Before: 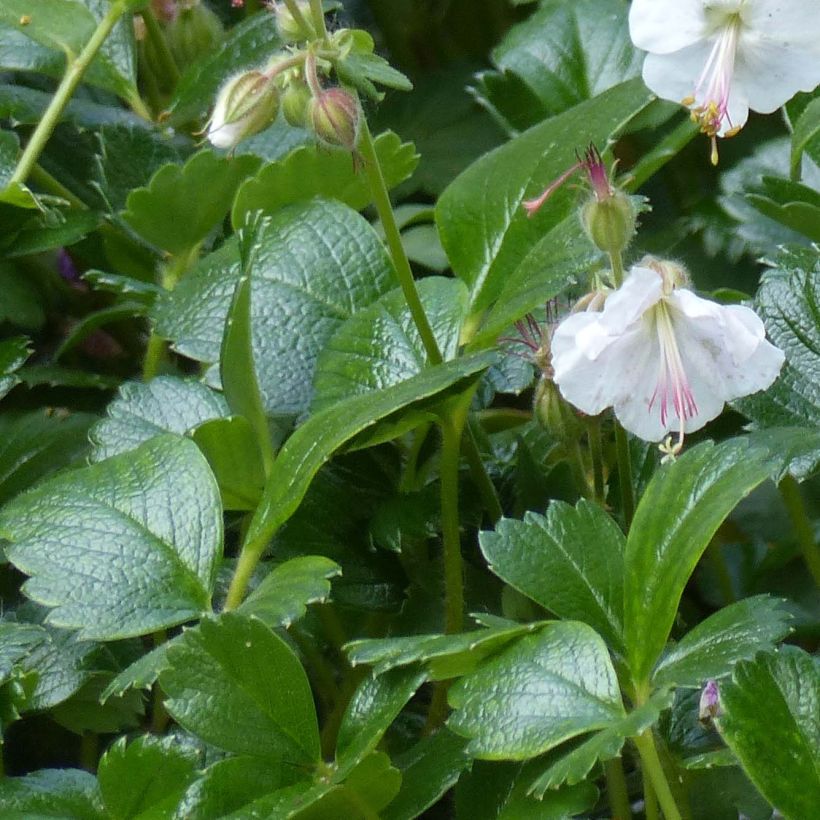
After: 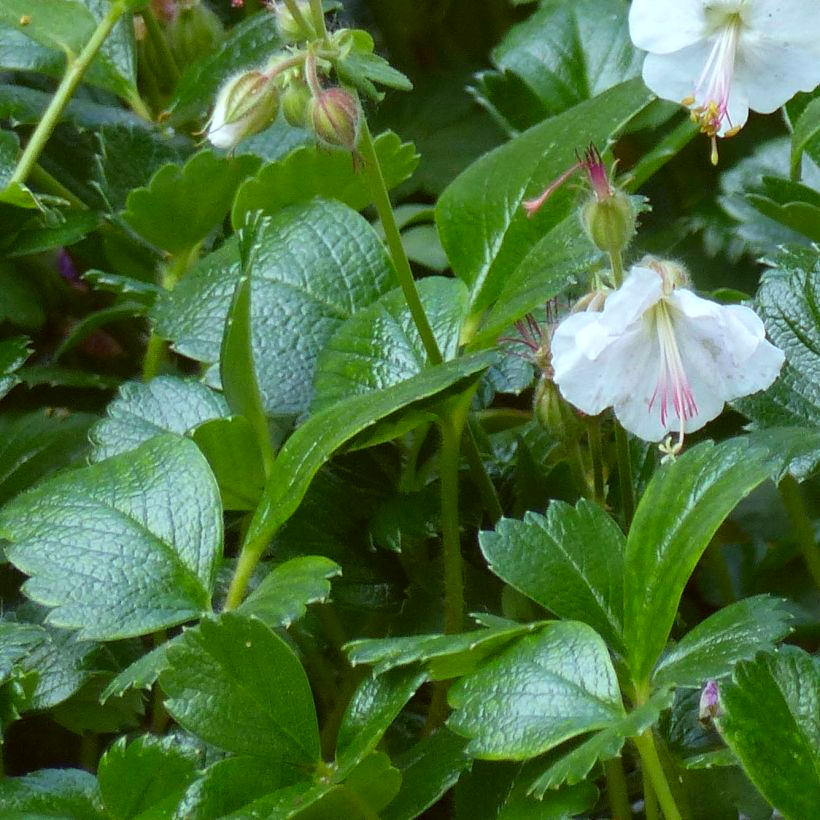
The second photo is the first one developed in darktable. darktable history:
contrast brightness saturation: contrast 0.04, saturation 0.161
color correction: highlights a* -5.09, highlights b* -4.45, shadows a* 3.97, shadows b* 4.22
